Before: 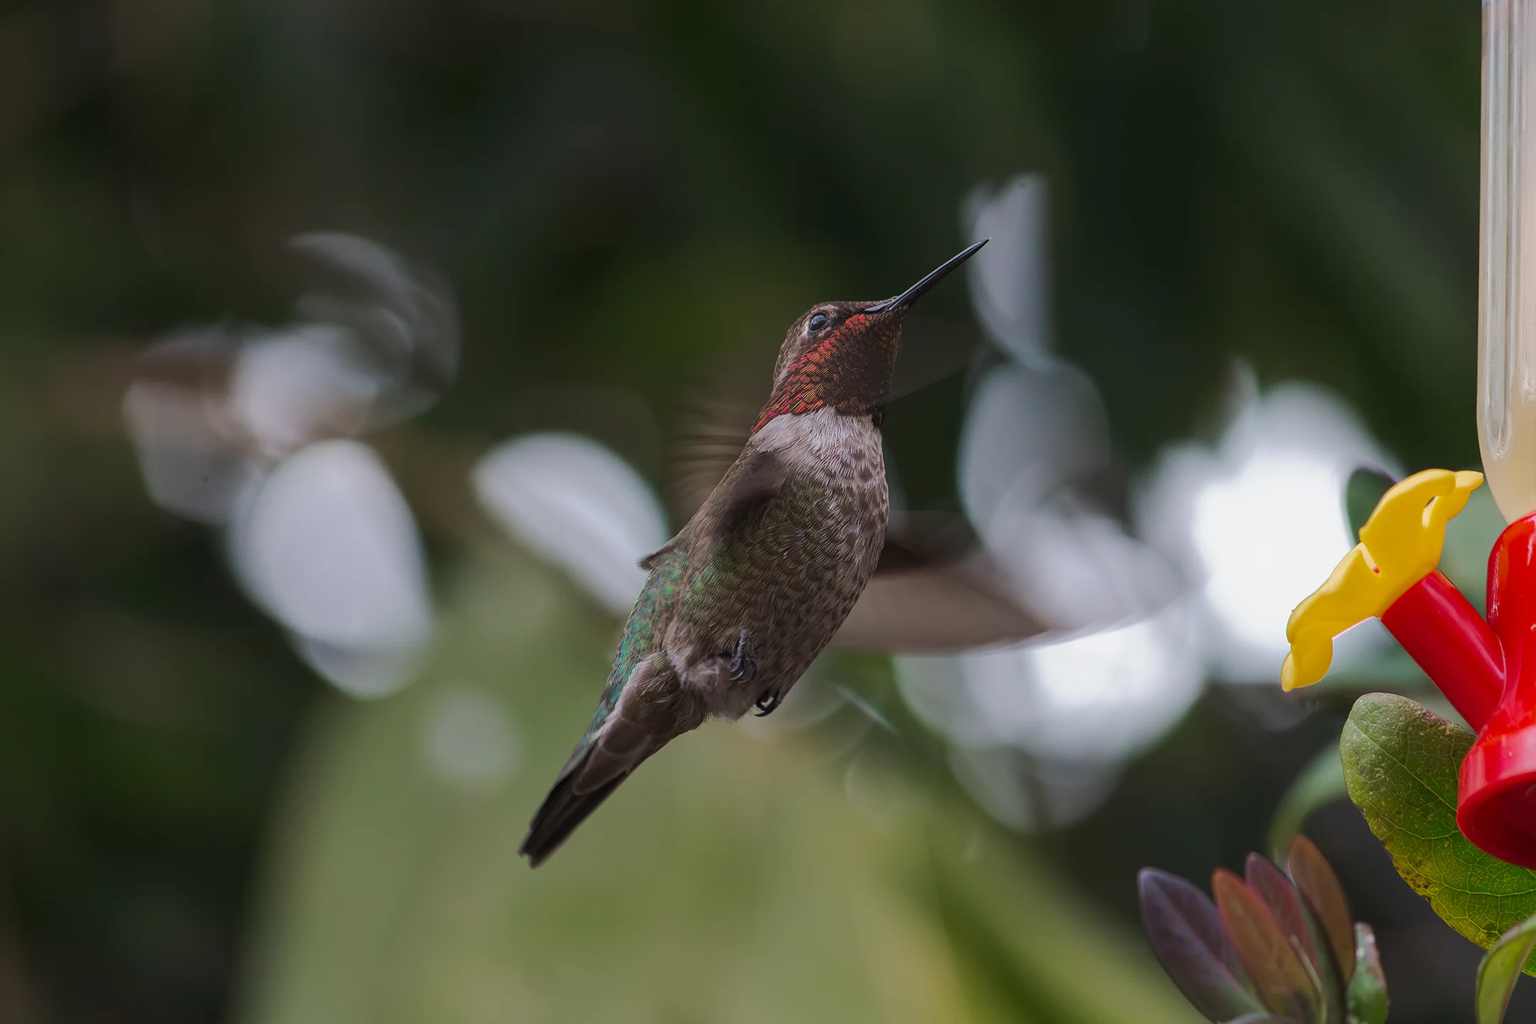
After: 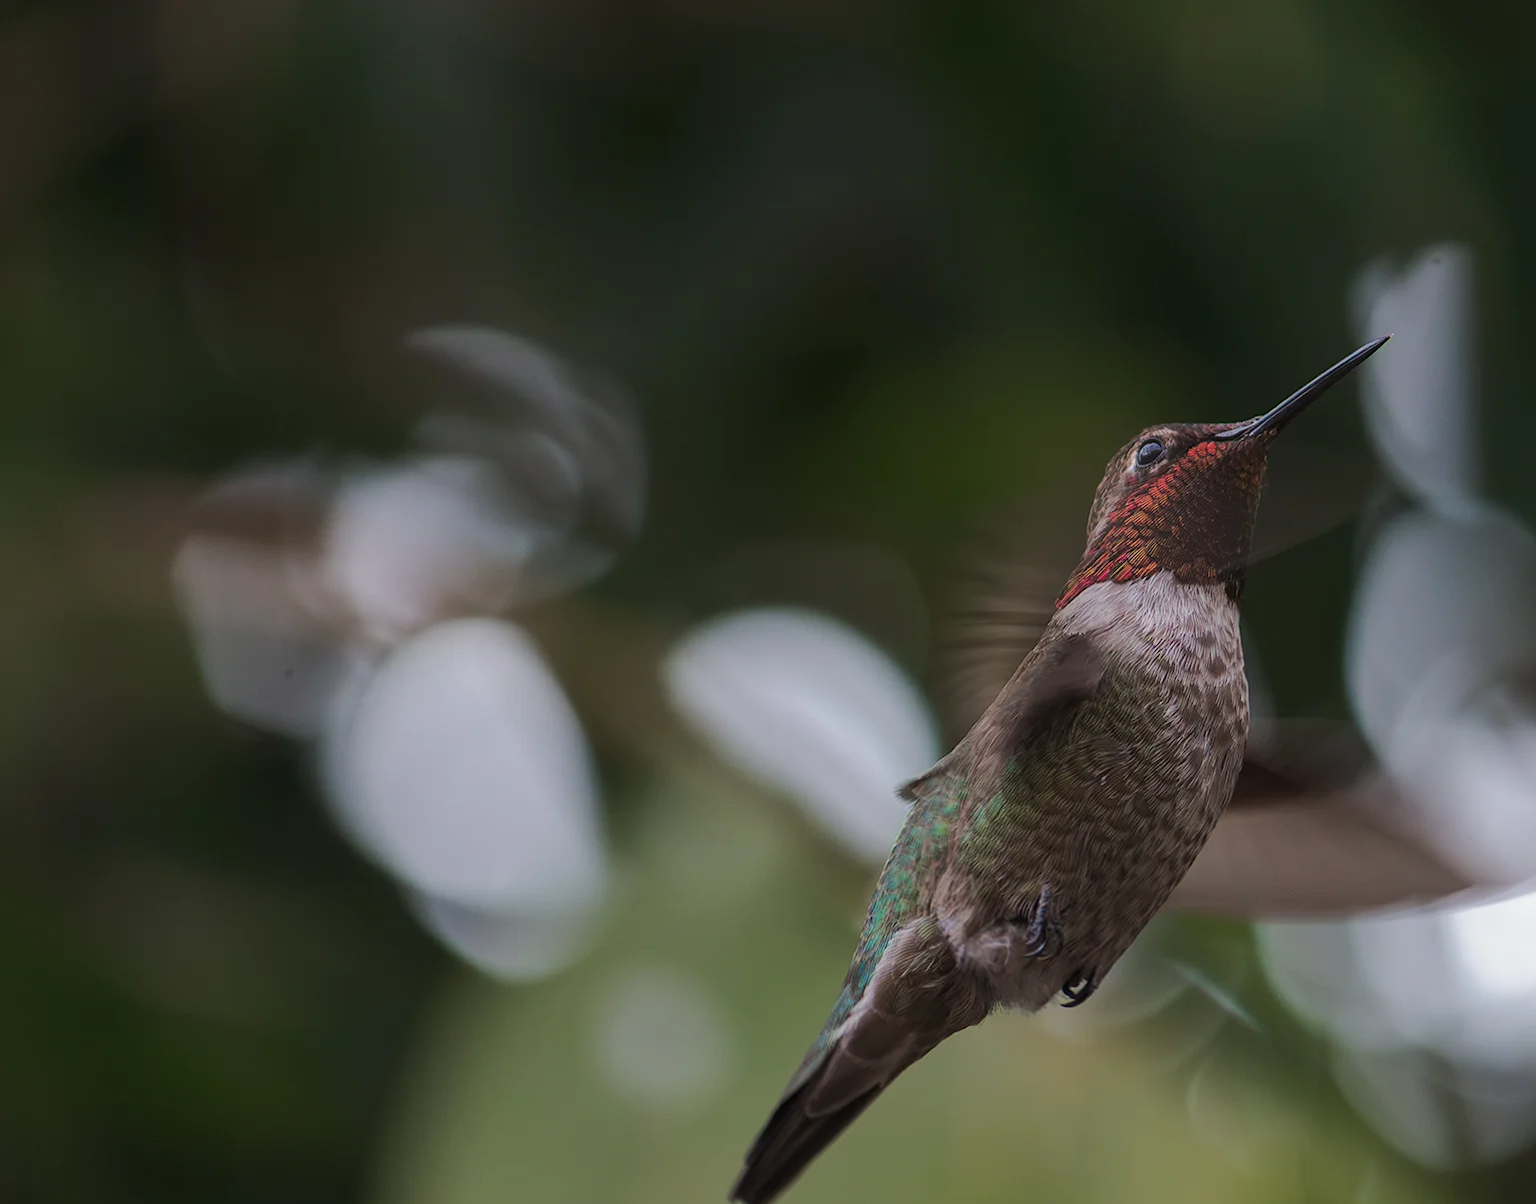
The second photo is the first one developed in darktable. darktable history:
crop: right 28.827%, bottom 16.254%
